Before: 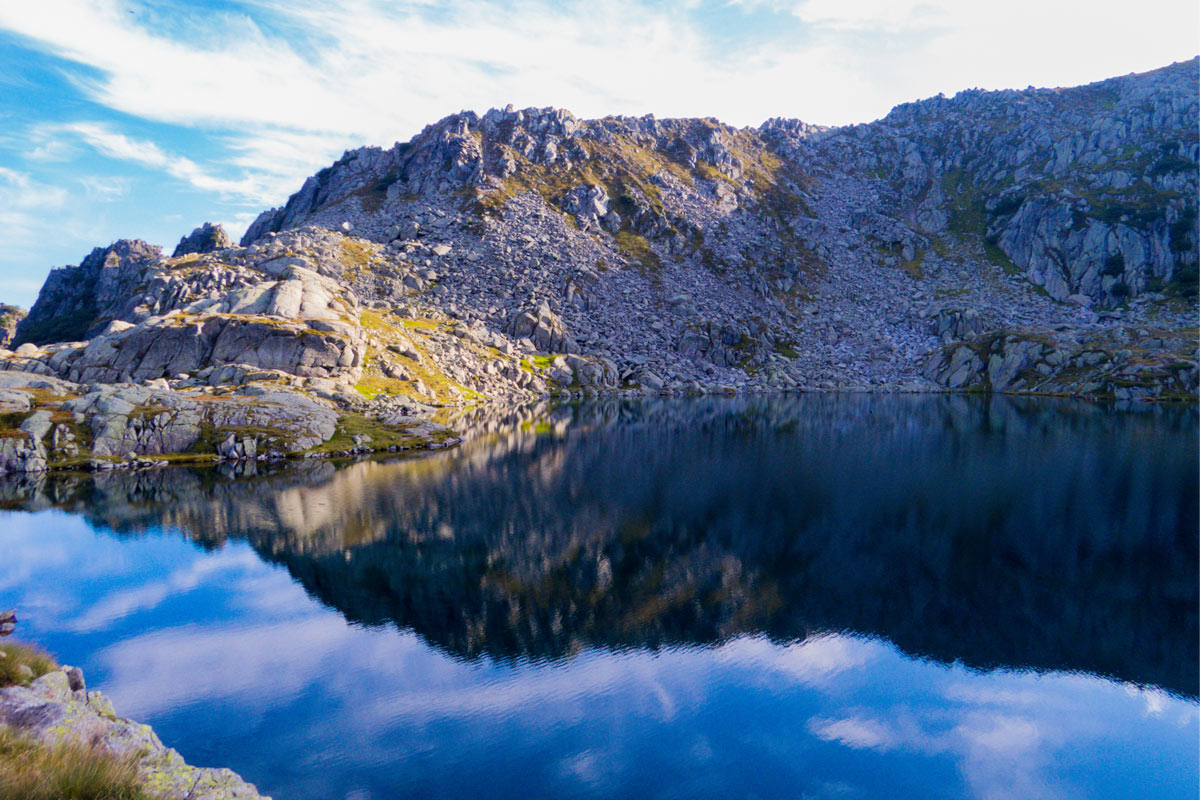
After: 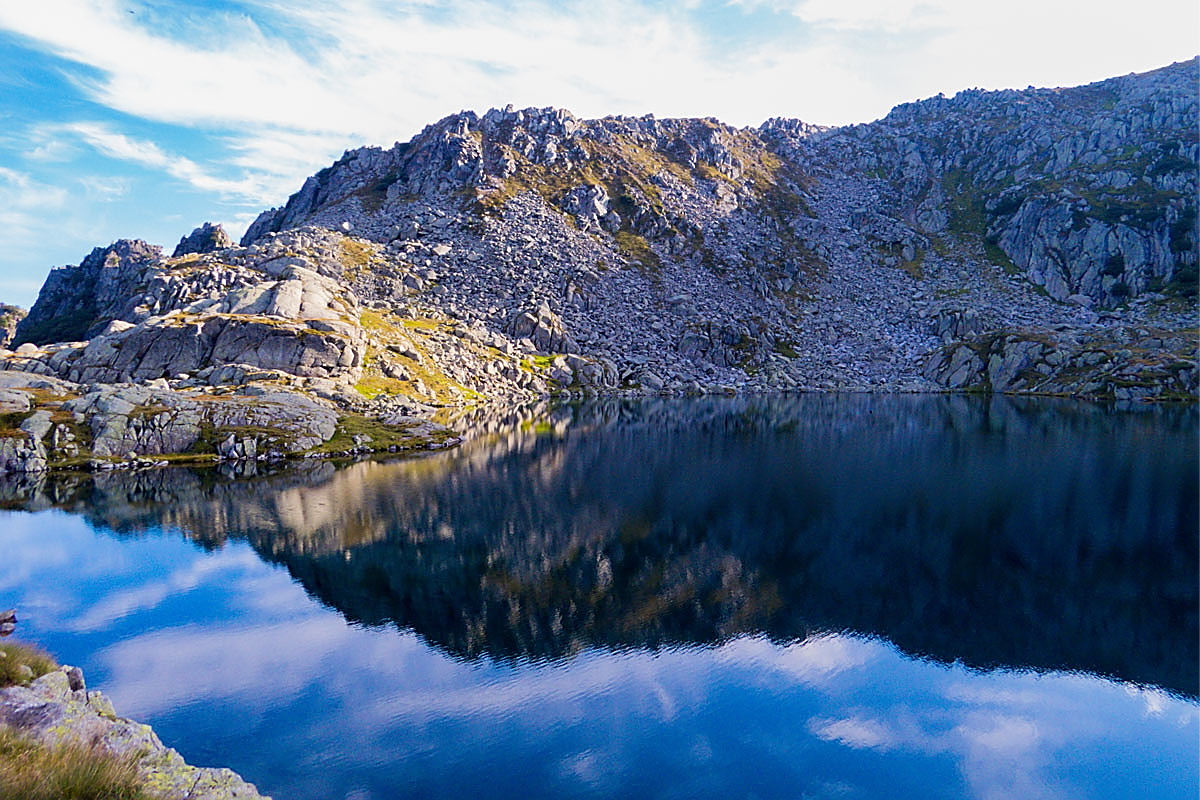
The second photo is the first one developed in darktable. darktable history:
sharpen: radius 1.418, amount 1.239, threshold 0.677
